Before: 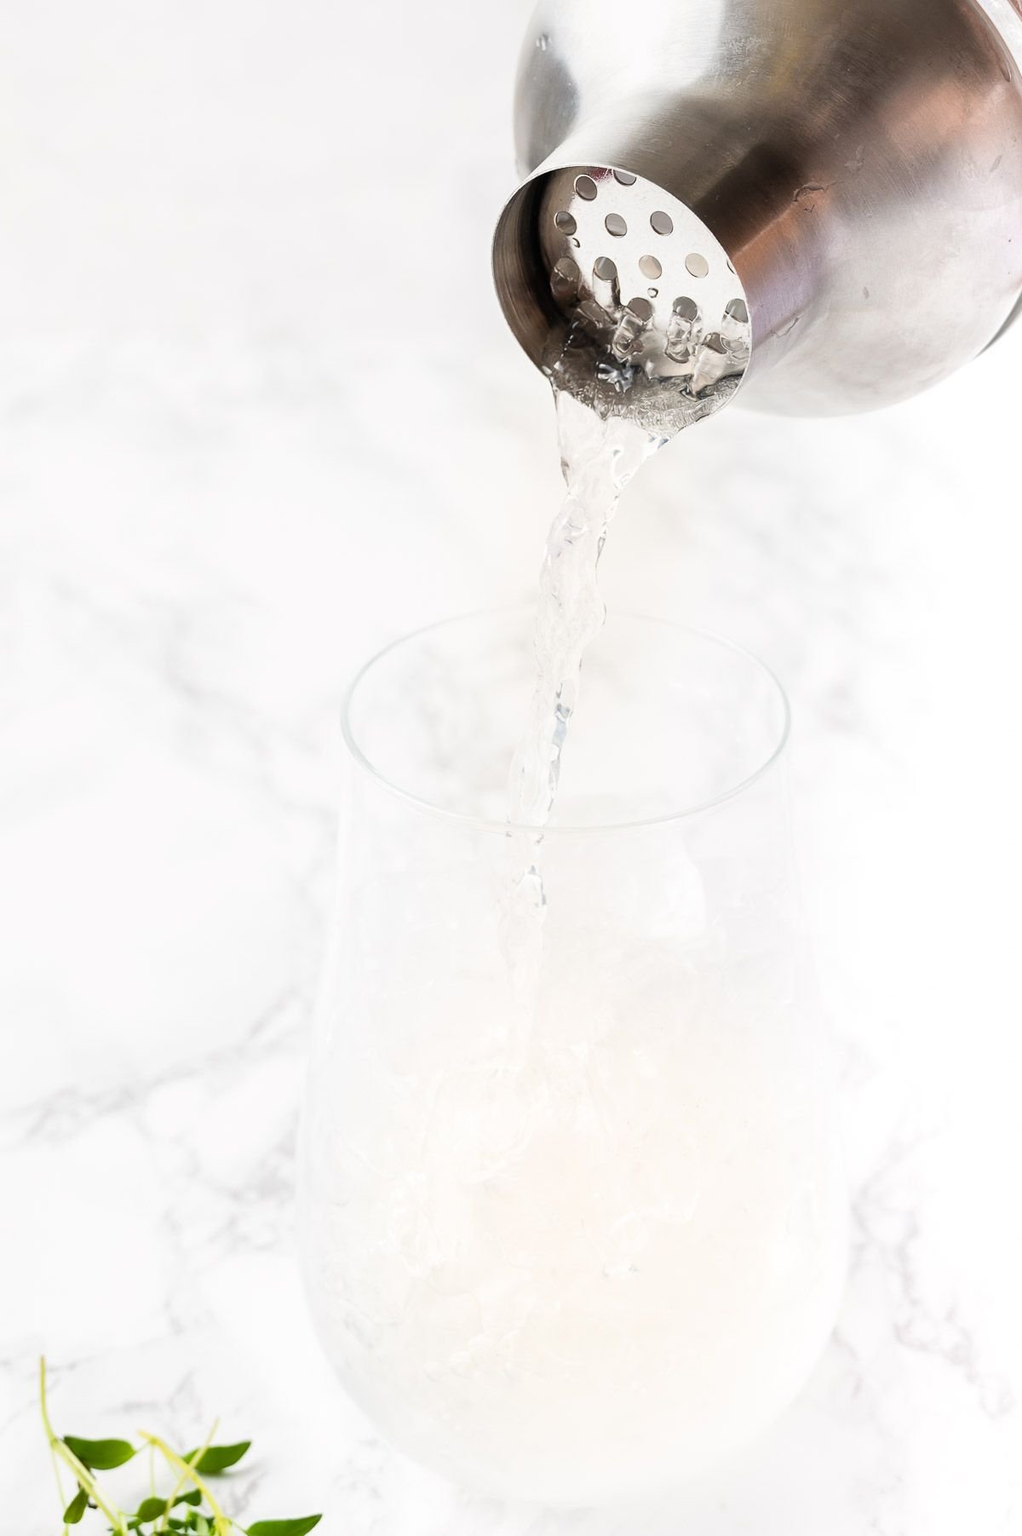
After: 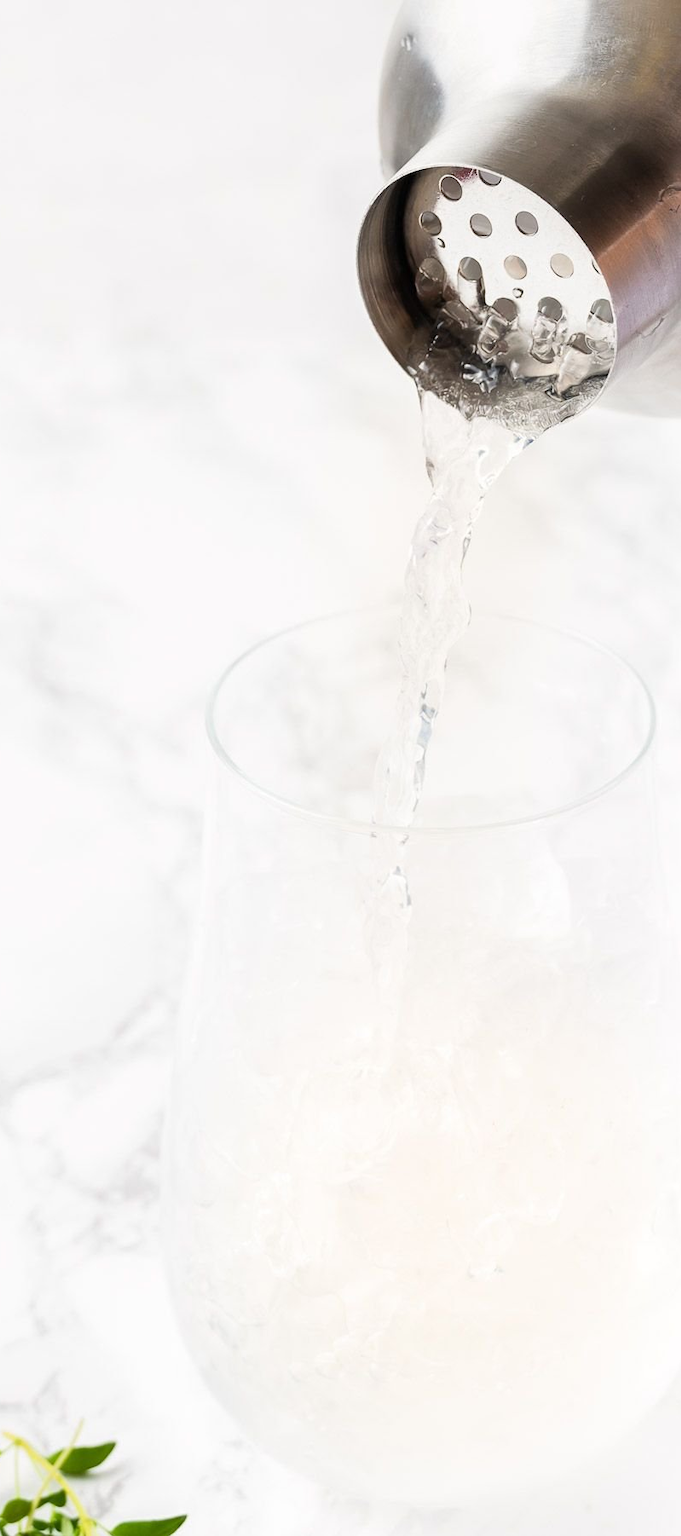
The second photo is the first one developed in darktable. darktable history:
crop and rotate: left 13.333%, right 20.021%
